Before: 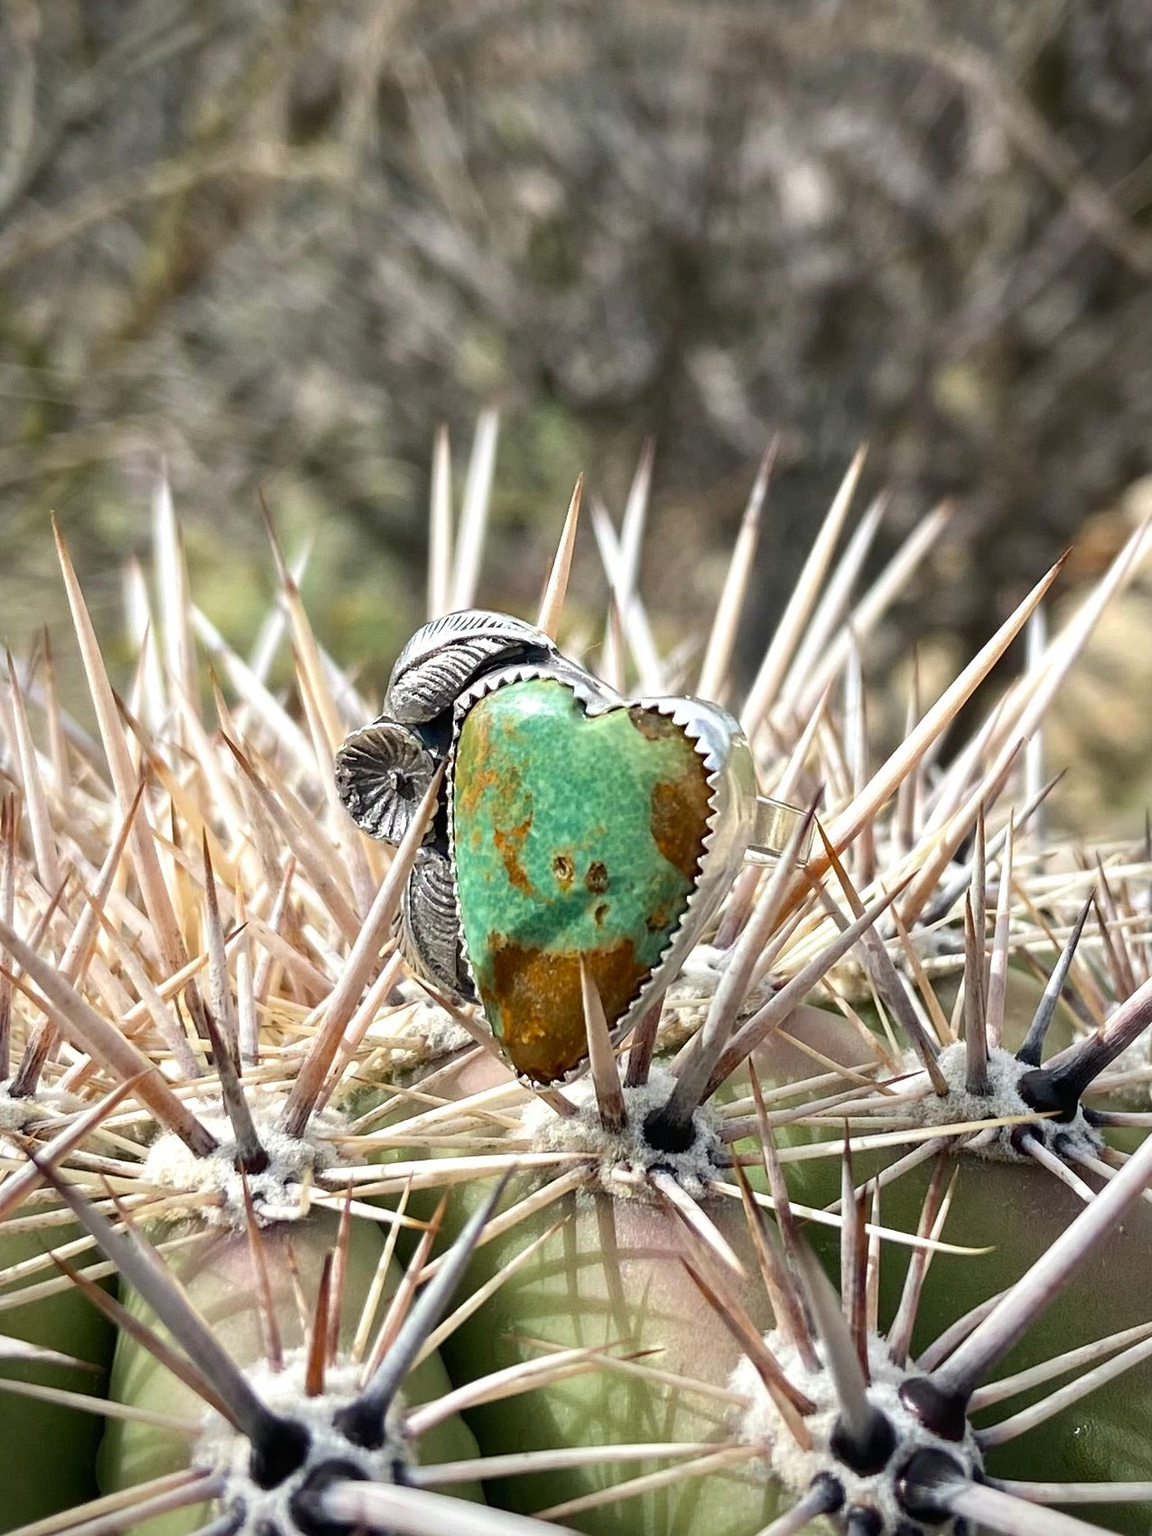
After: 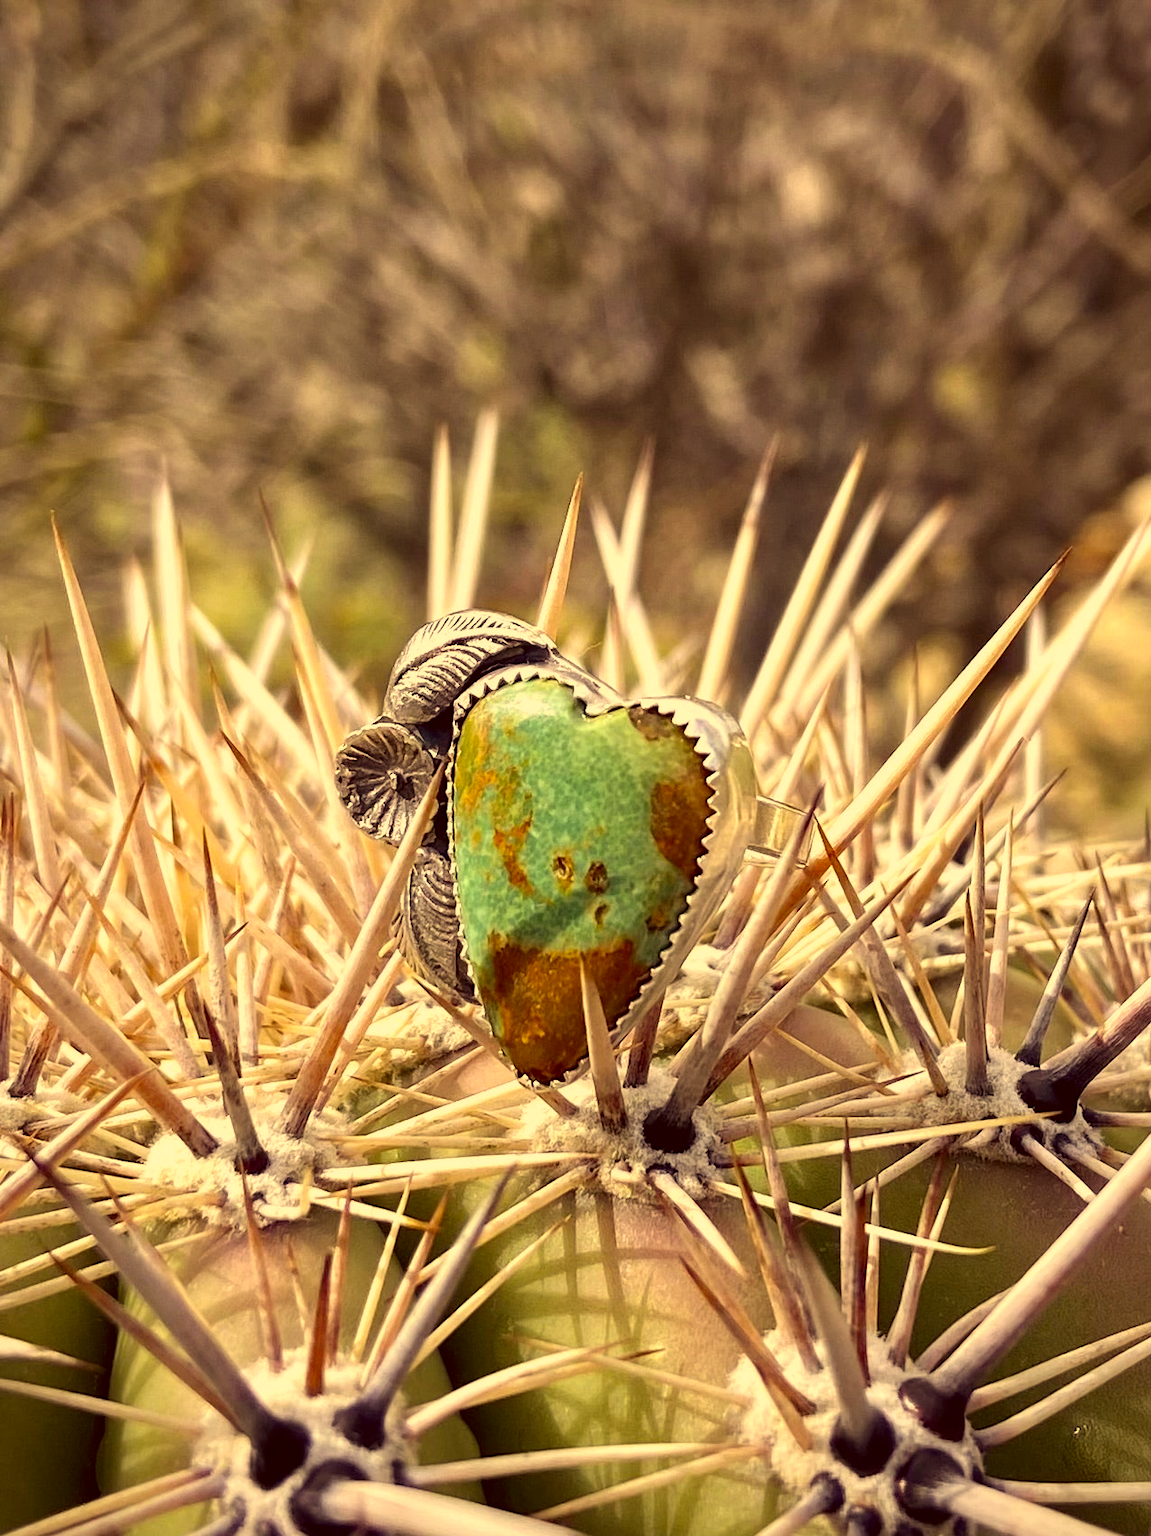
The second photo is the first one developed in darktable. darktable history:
color correction: highlights a* 9.72, highlights b* 38.59, shadows a* 14.32, shadows b* 3.42
